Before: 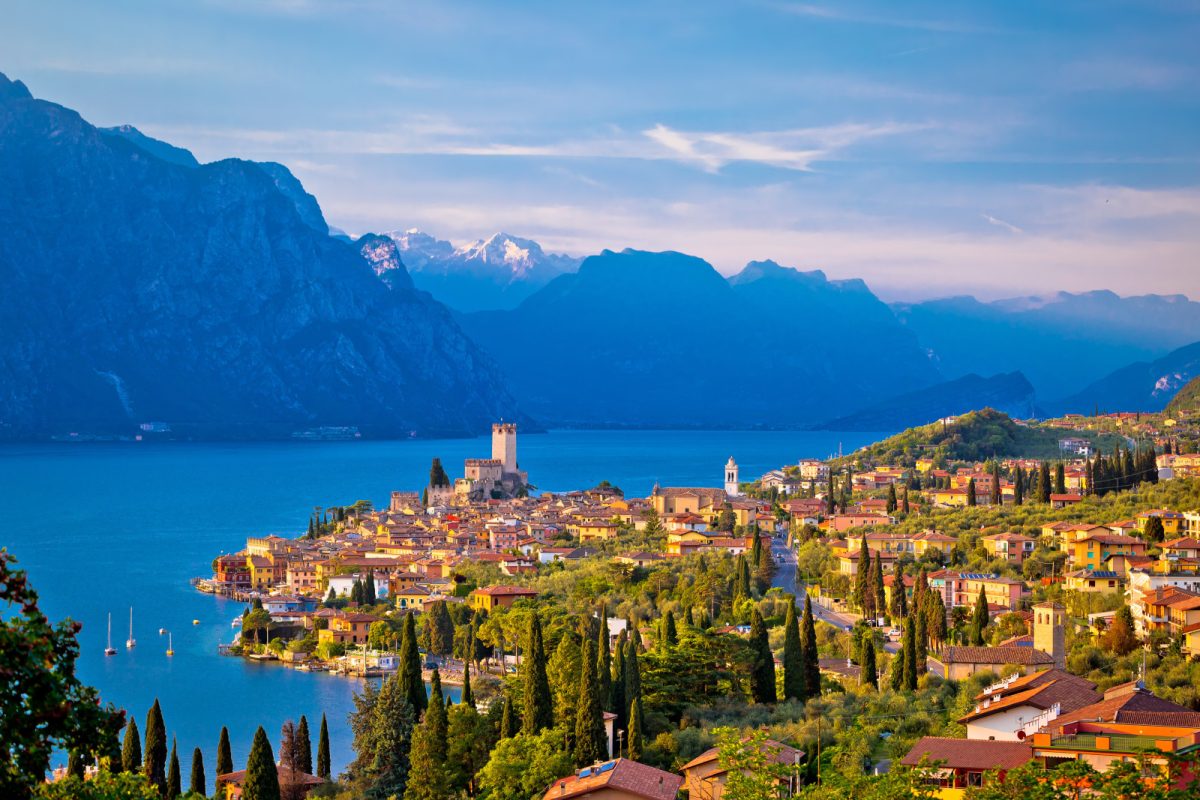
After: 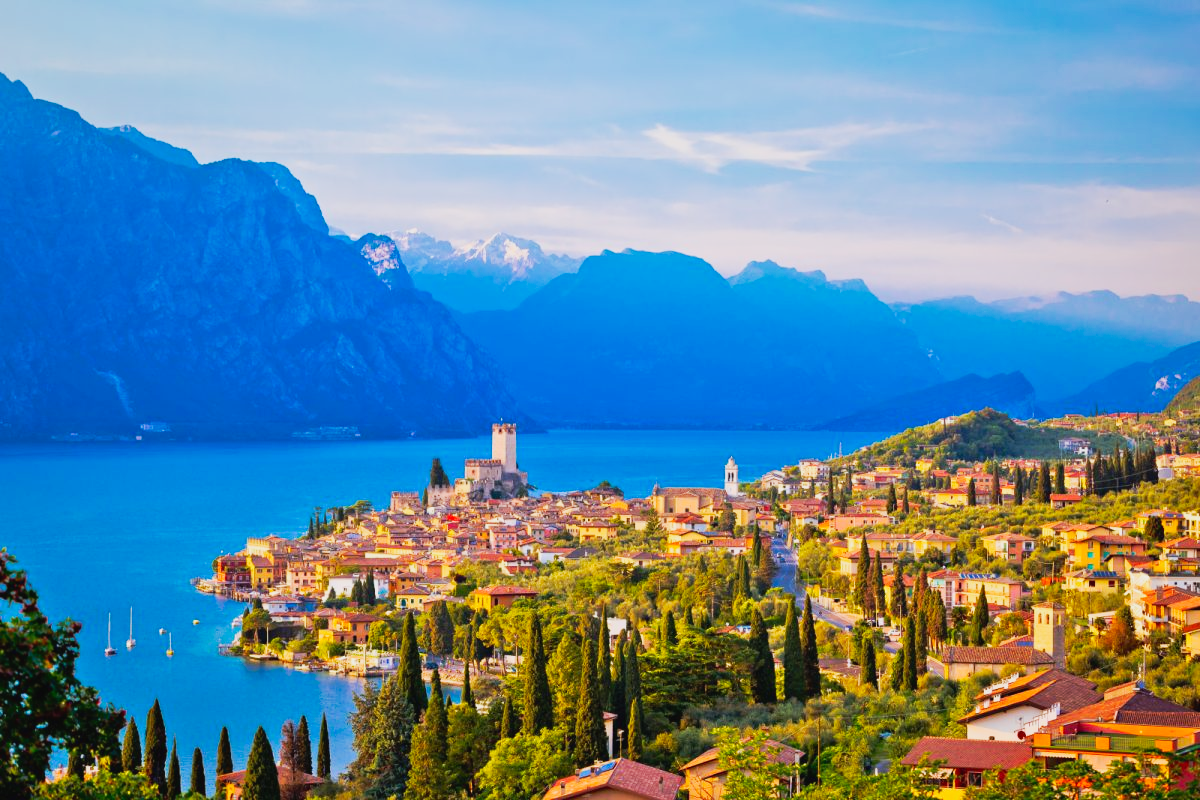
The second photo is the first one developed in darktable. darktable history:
tone curve: curves: ch0 [(0, 0.026) (0.181, 0.223) (0.405, 0.46) (0.456, 0.528) (0.634, 0.728) (0.877, 0.89) (0.984, 0.935)]; ch1 [(0, 0) (0.443, 0.43) (0.492, 0.488) (0.566, 0.579) (0.595, 0.625) (0.65, 0.657) (0.696, 0.725) (1, 1)]; ch2 [(0, 0) (0.33, 0.301) (0.421, 0.443) (0.447, 0.489) (0.495, 0.494) (0.537, 0.57) (0.586, 0.591) (0.663, 0.686) (1, 1)], preserve colors none
contrast brightness saturation: saturation -0.154
color correction: highlights b* -0.048, saturation 1.35
